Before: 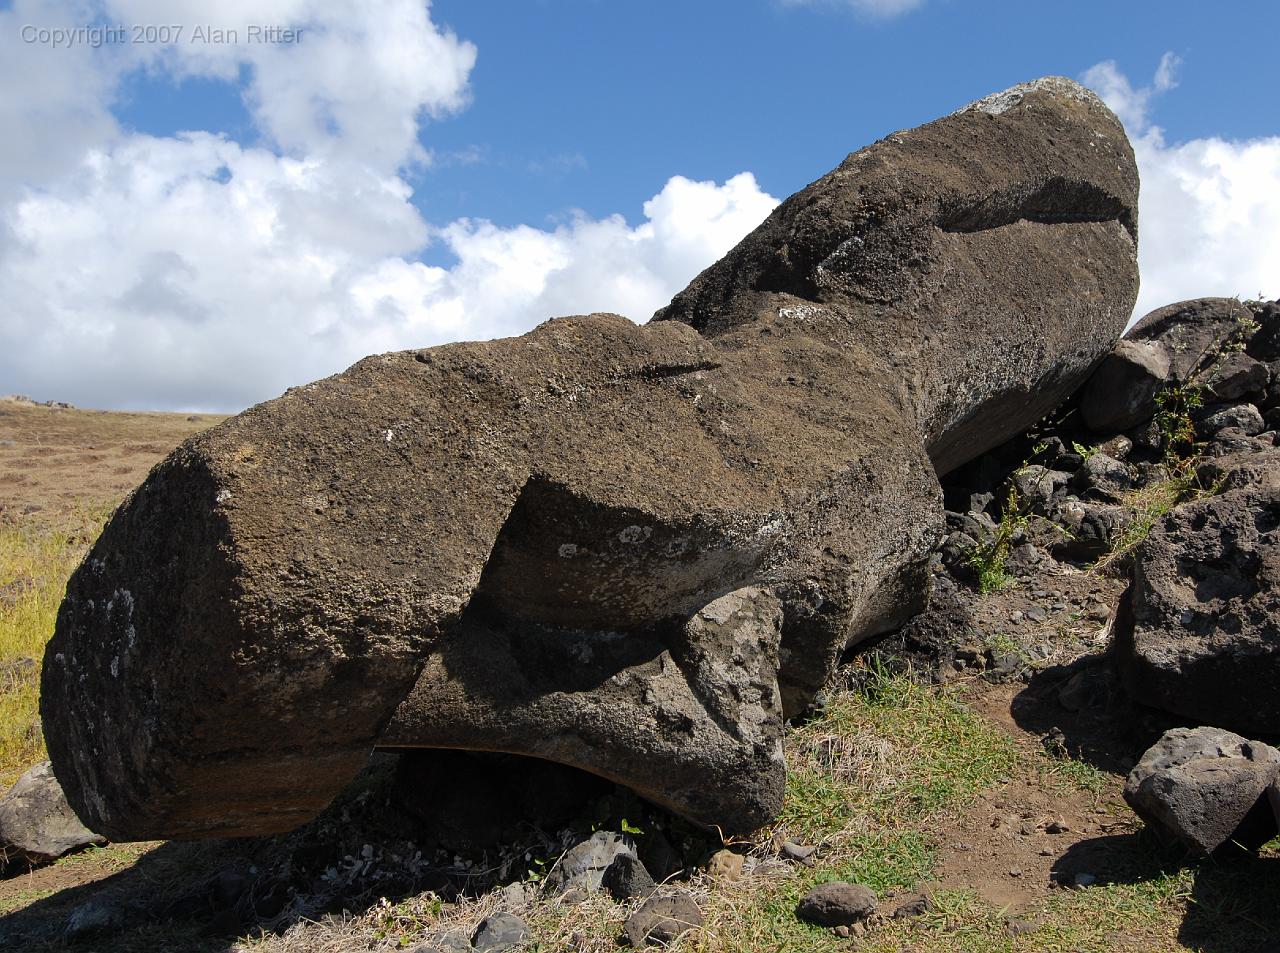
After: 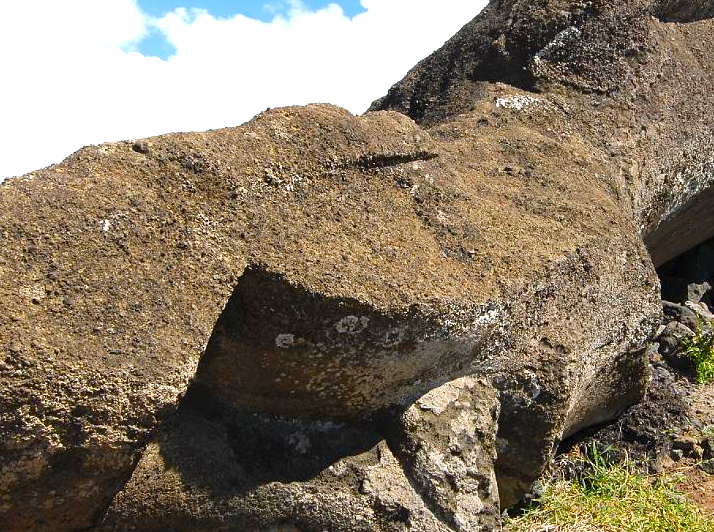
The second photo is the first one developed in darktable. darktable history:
exposure: black level correction 0, exposure 0.9 EV, compensate highlight preservation false
color balance rgb: perceptual saturation grading › global saturation 20%, perceptual saturation grading › highlights 2.68%, perceptual saturation grading › shadows 50%
crop and rotate: left 22.13%, top 22.054%, right 22.026%, bottom 22.102%
